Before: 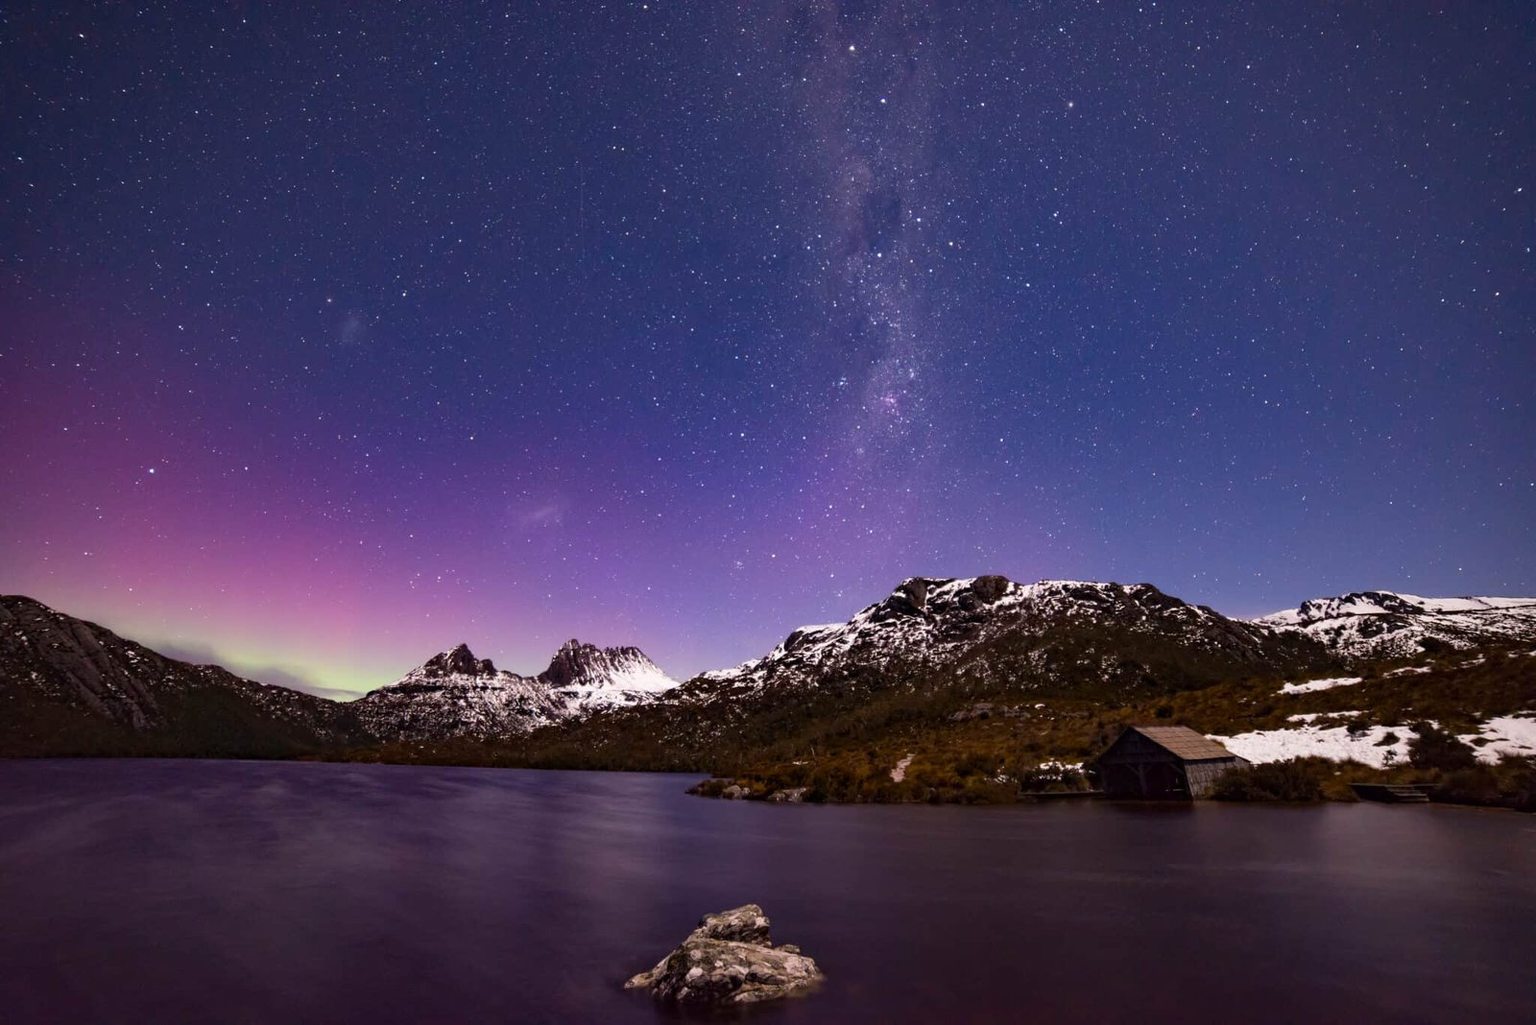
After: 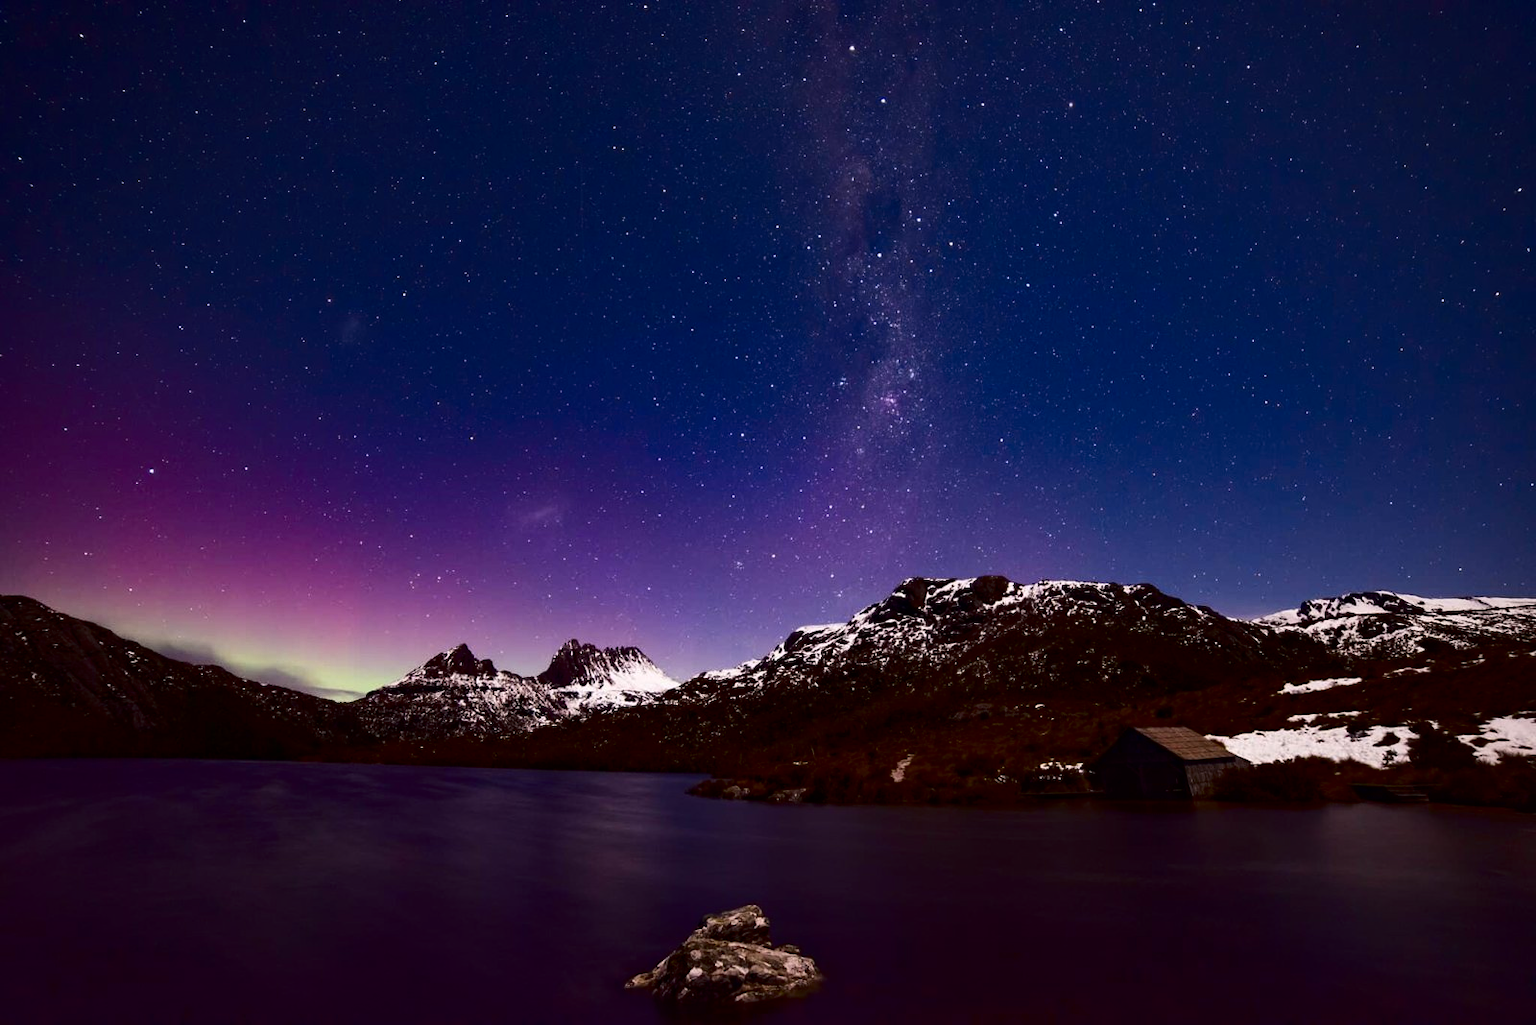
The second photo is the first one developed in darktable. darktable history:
contrast brightness saturation: contrast 0.19, brightness -0.24, saturation 0.11
